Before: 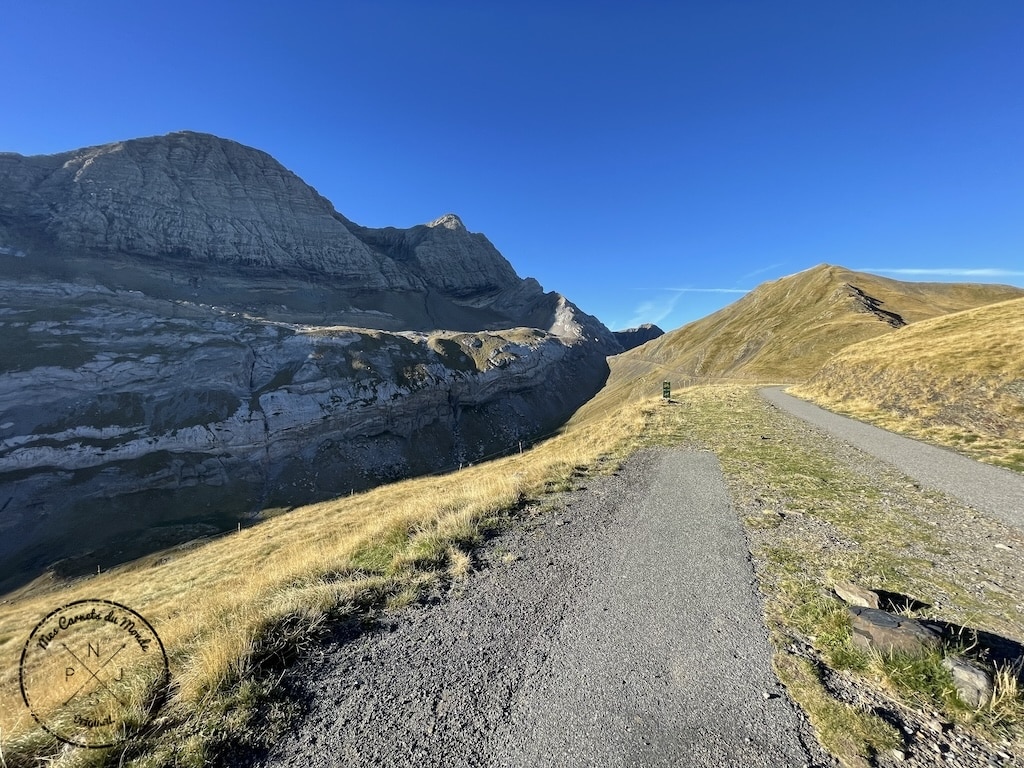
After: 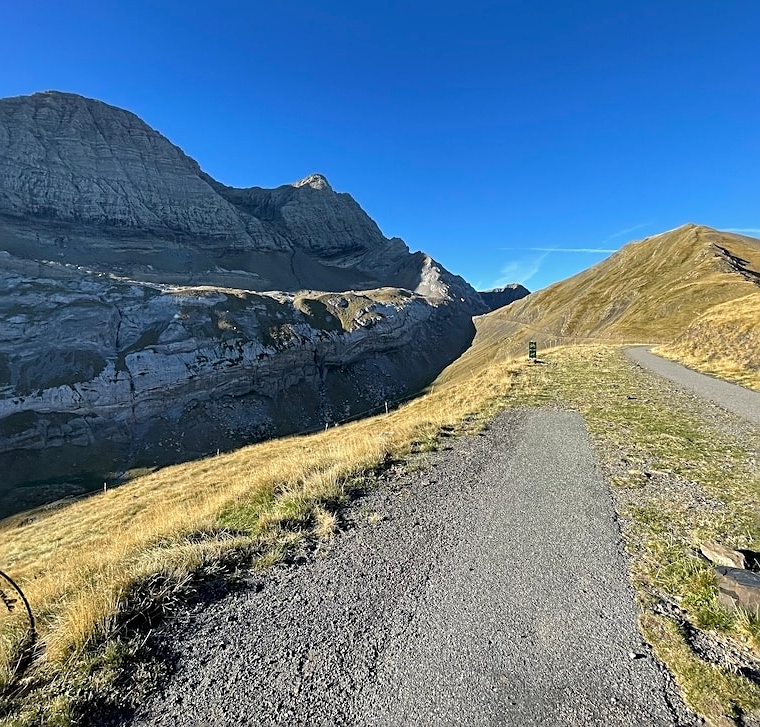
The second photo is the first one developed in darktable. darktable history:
sharpen: on, module defaults
crop and rotate: left 13.15%, top 5.251%, right 12.609%
white balance: emerald 1
